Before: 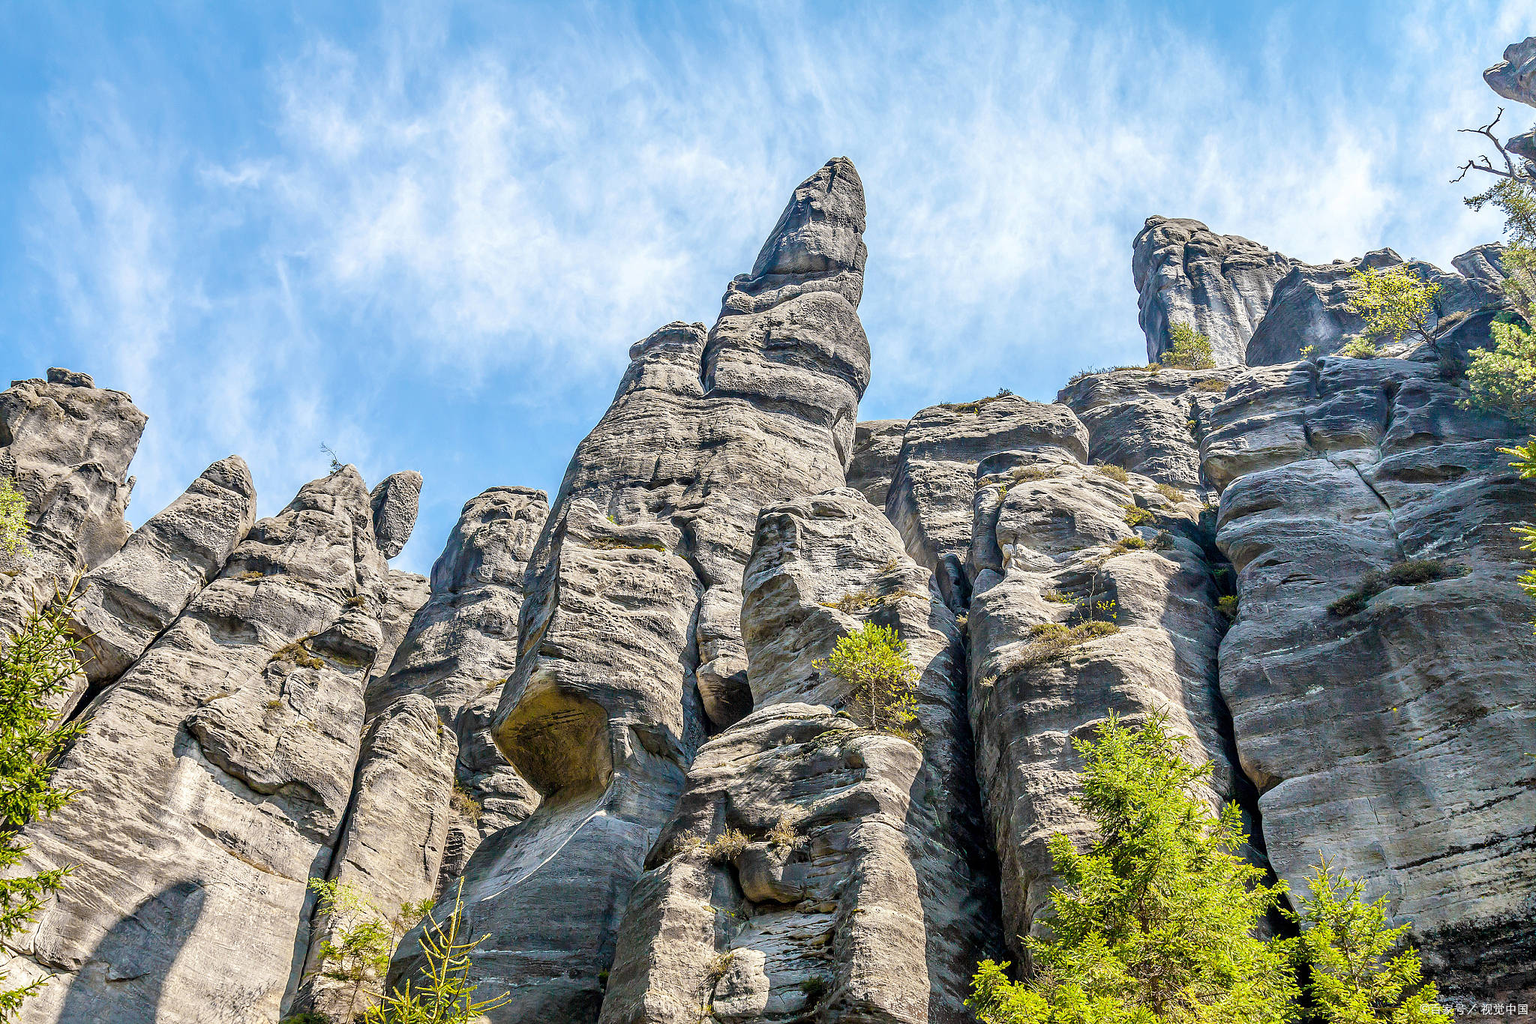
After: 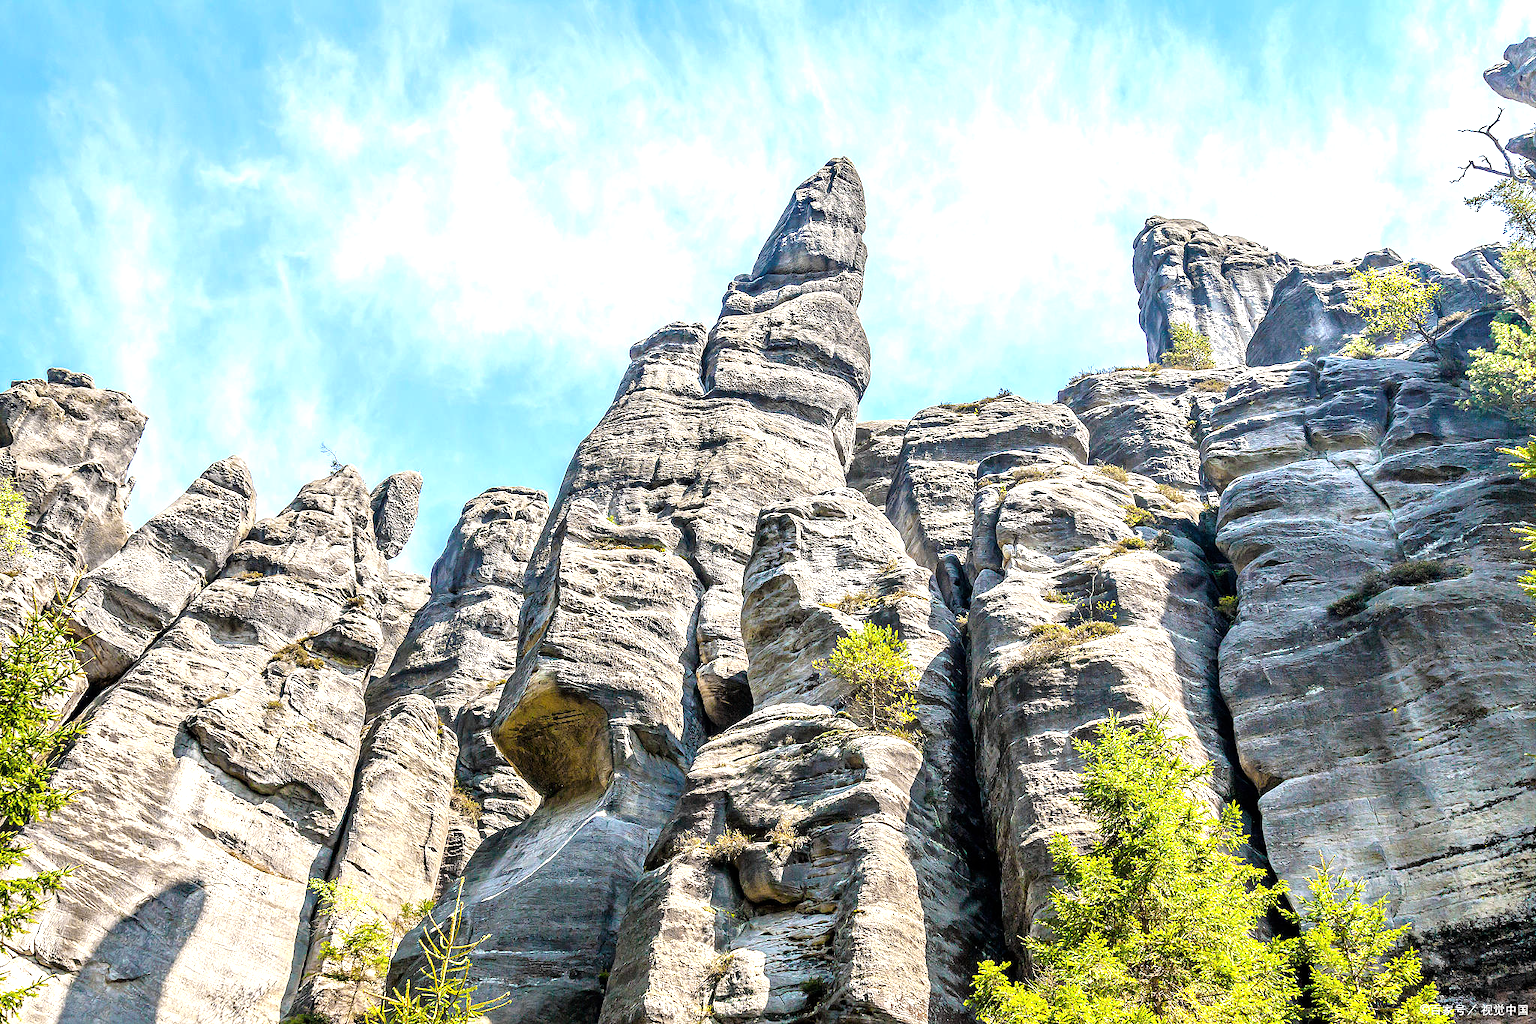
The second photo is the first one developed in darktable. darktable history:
tone equalizer: -8 EV -0.734 EV, -7 EV -0.734 EV, -6 EV -0.563 EV, -5 EV -0.411 EV, -3 EV 0.369 EV, -2 EV 0.6 EV, -1 EV 0.679 EV, +0 EV 0.747 EV
